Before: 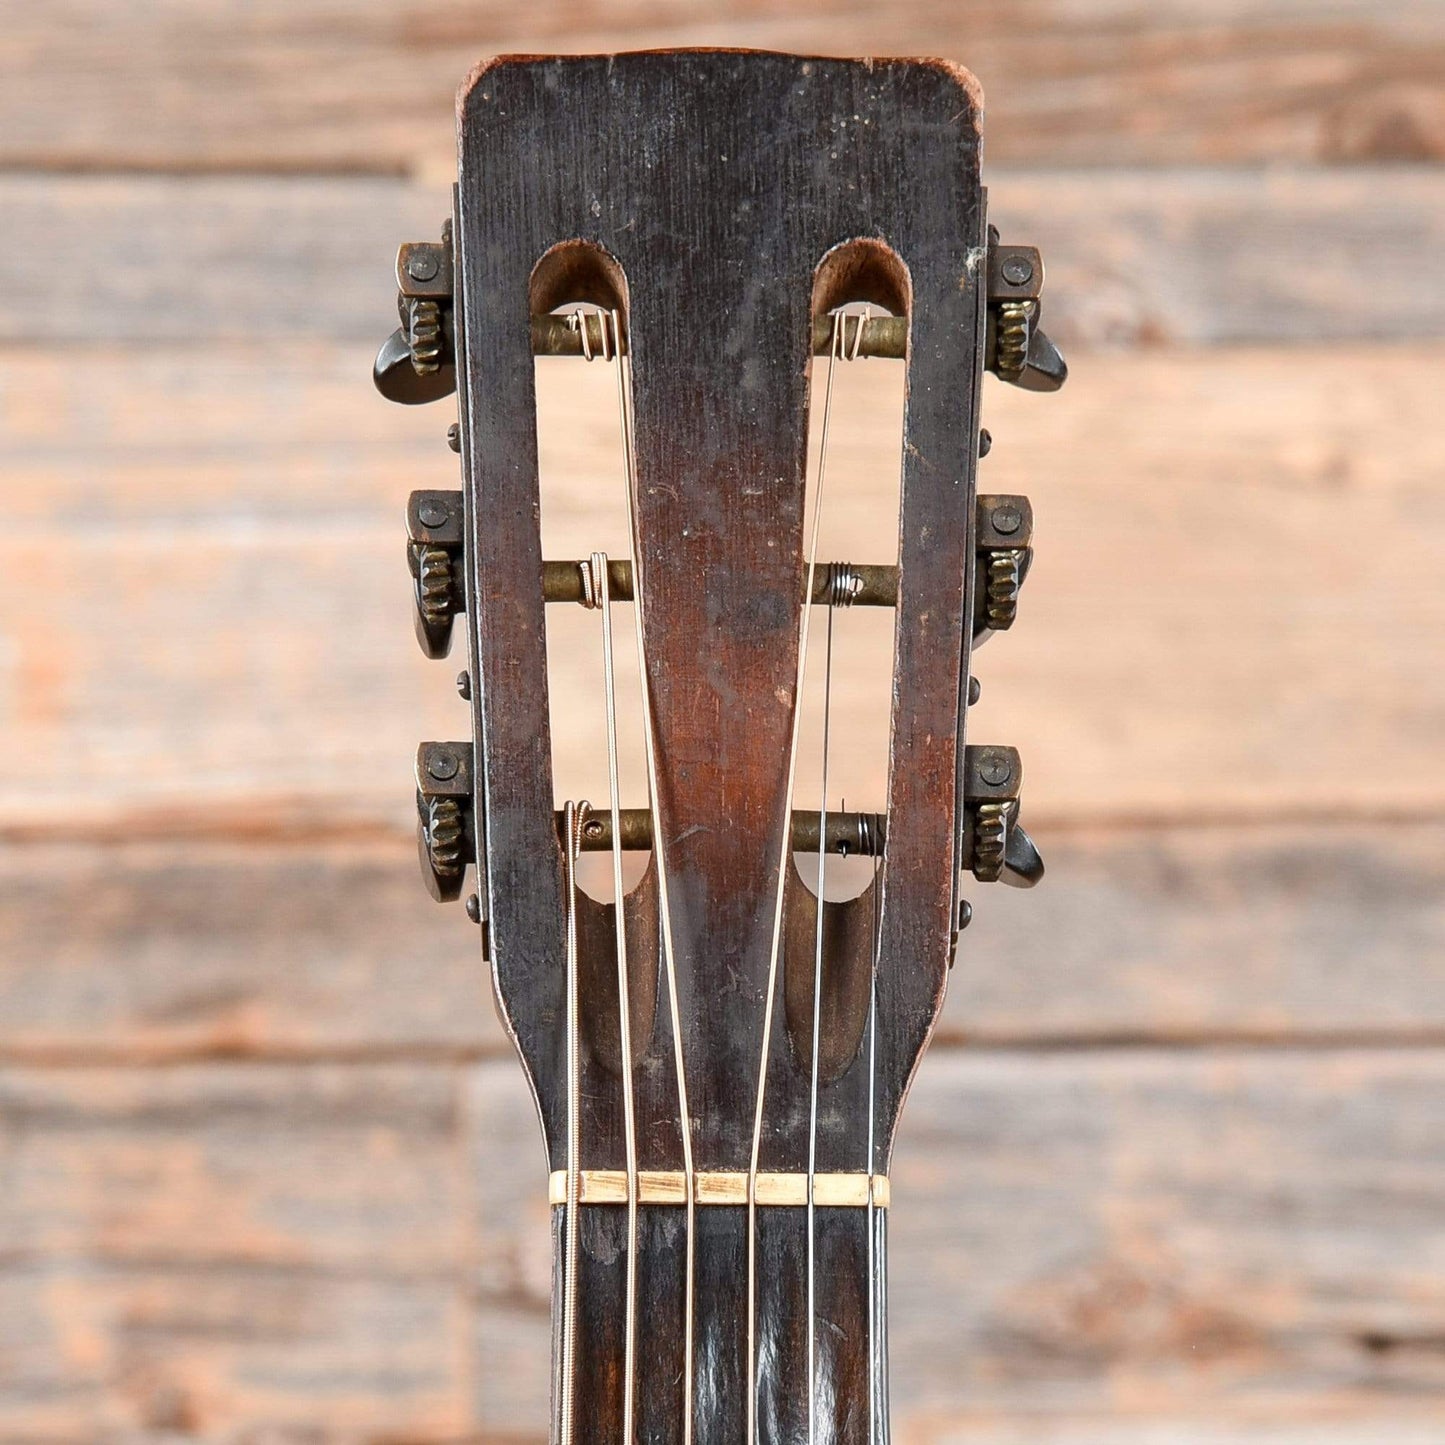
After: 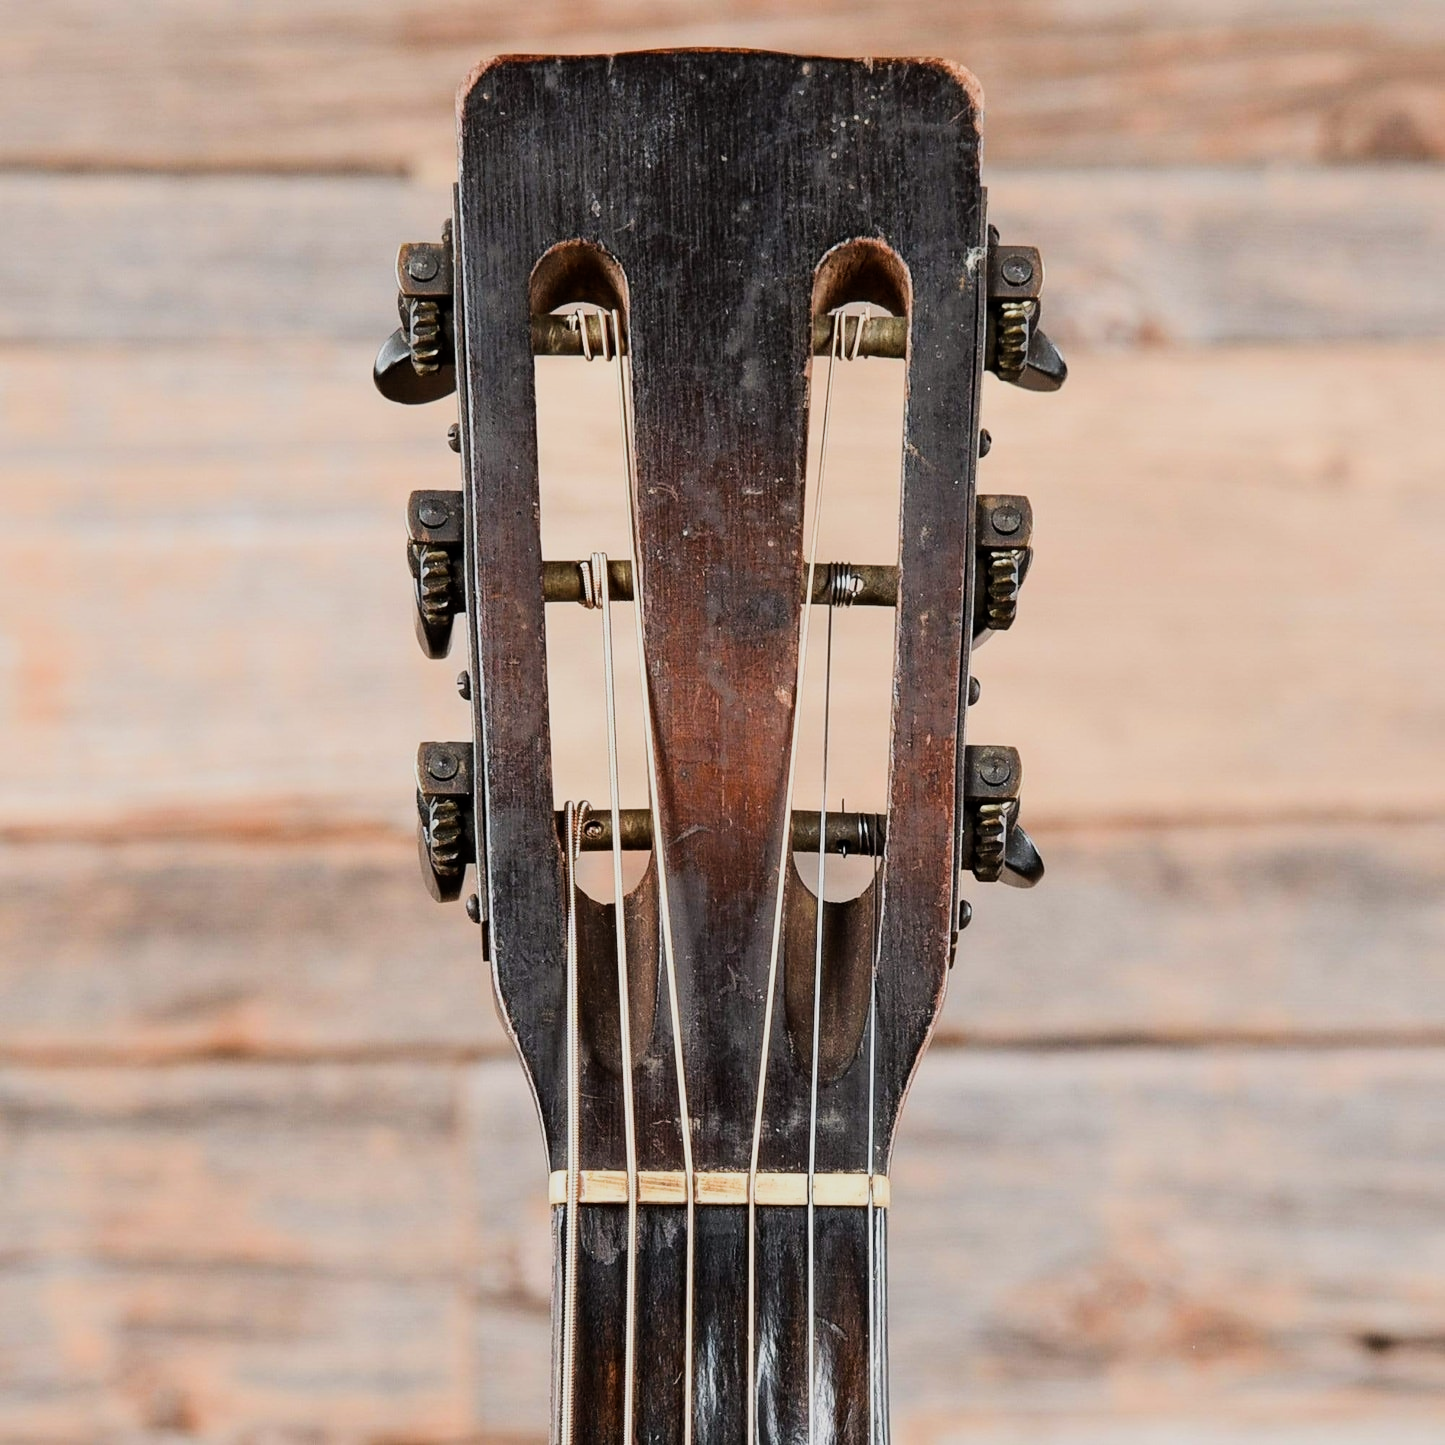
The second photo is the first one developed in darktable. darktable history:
exposure: exposure -0.01 EV, compensate highlight preservation false
filmic rgb: black relative exposure -7.5 EV, white relative exposure 5 EV, hardness 3.31, contrast 1.3, contrast in shadows safe
